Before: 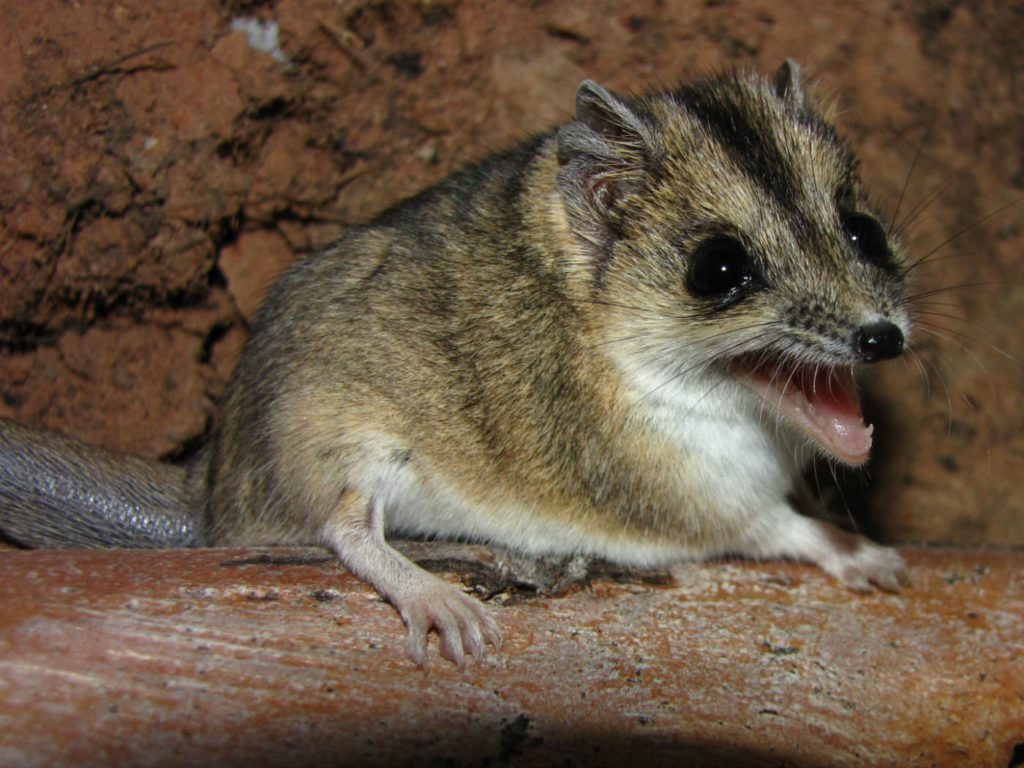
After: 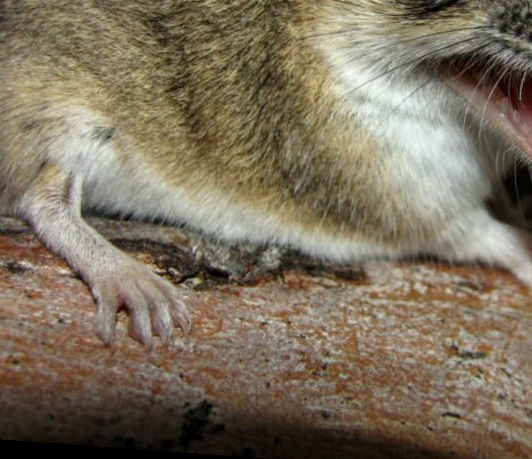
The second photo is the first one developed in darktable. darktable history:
crop: left 29.672%, top 41.786%, right 20.851%, bottom 3.487%
rotate and perspective: rotation 4.1°, automatic cropping off
local contrast: on, module defaults
